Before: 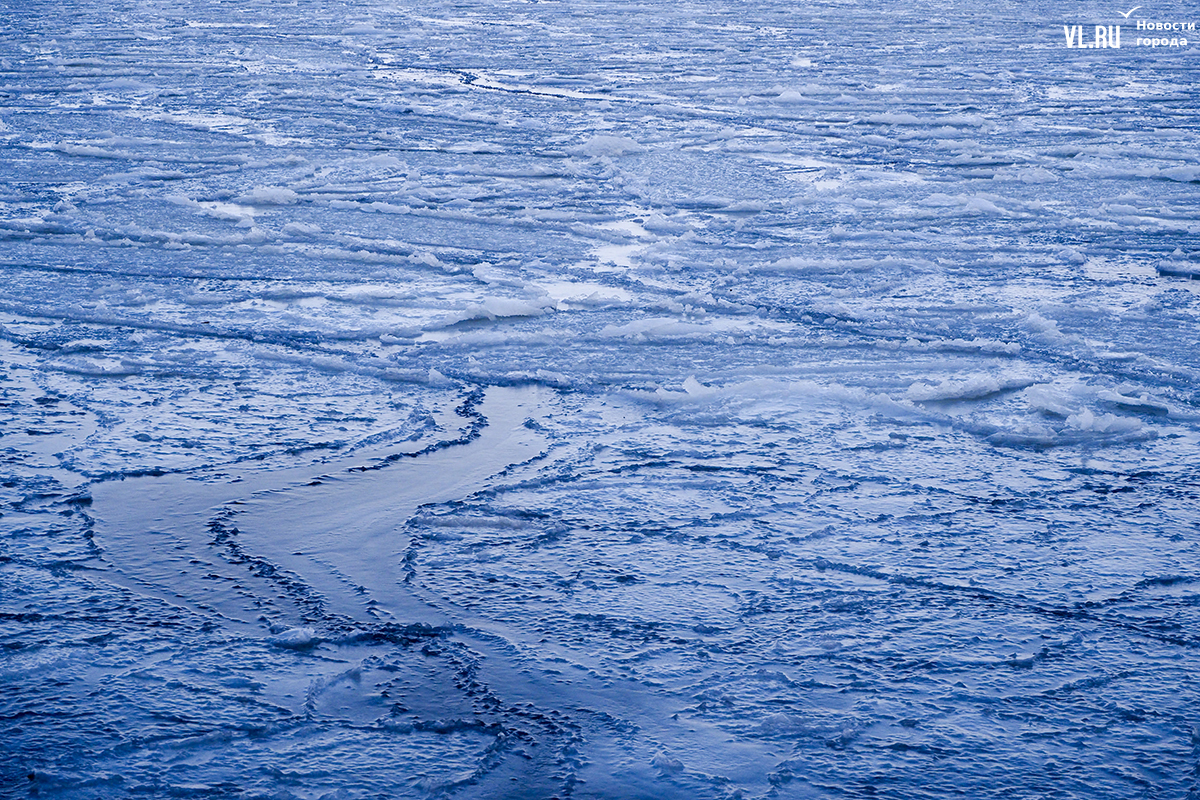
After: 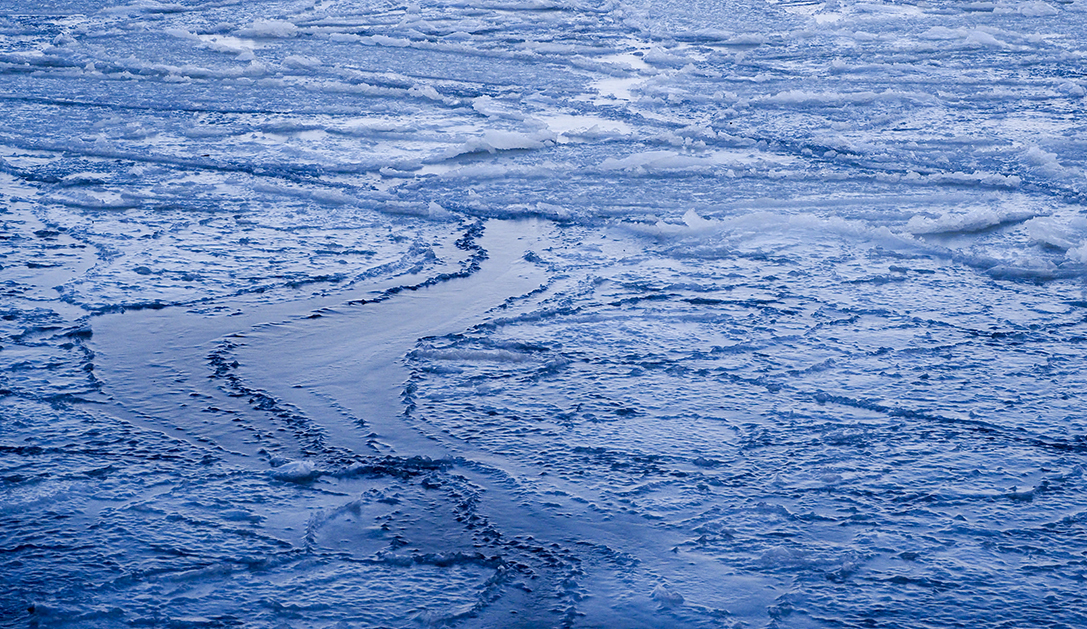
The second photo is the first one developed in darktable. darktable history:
crop: top 20.954%, right 9.364%, bottom 0.322%
